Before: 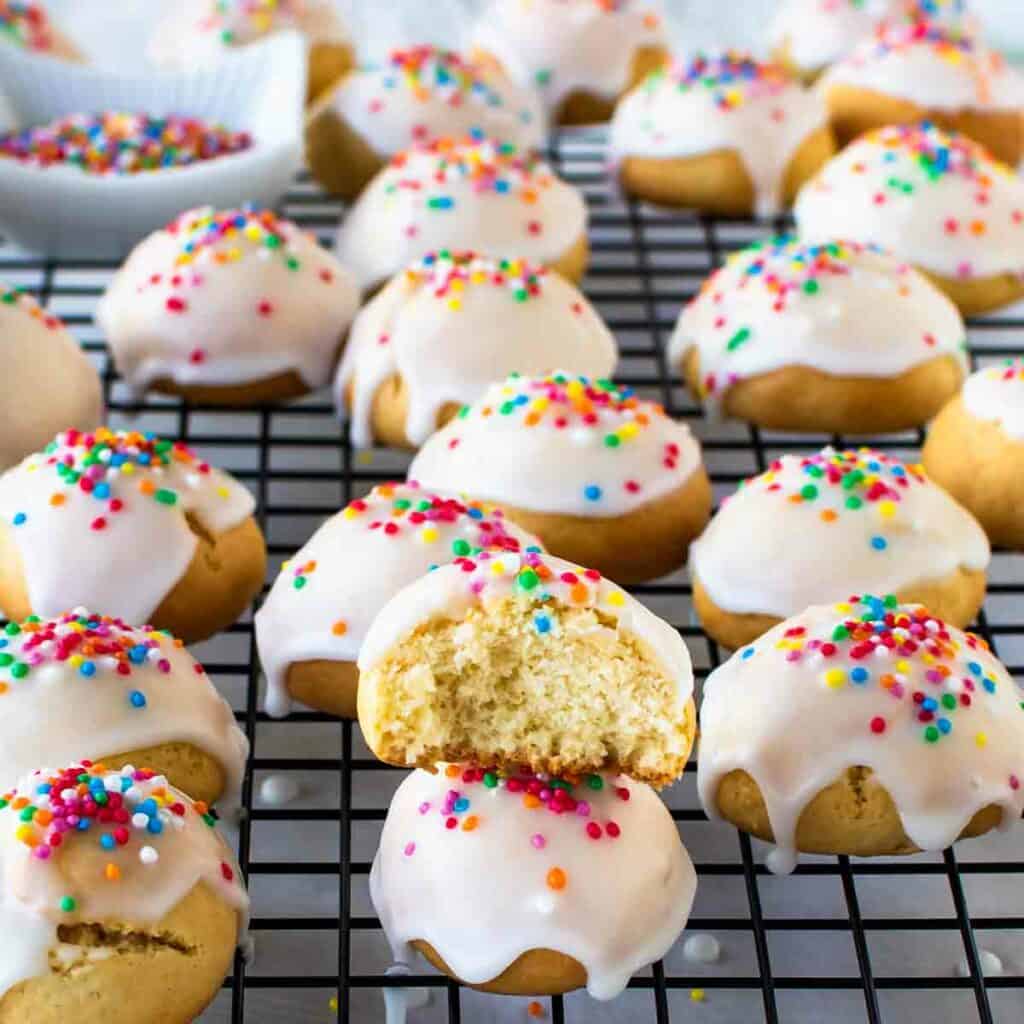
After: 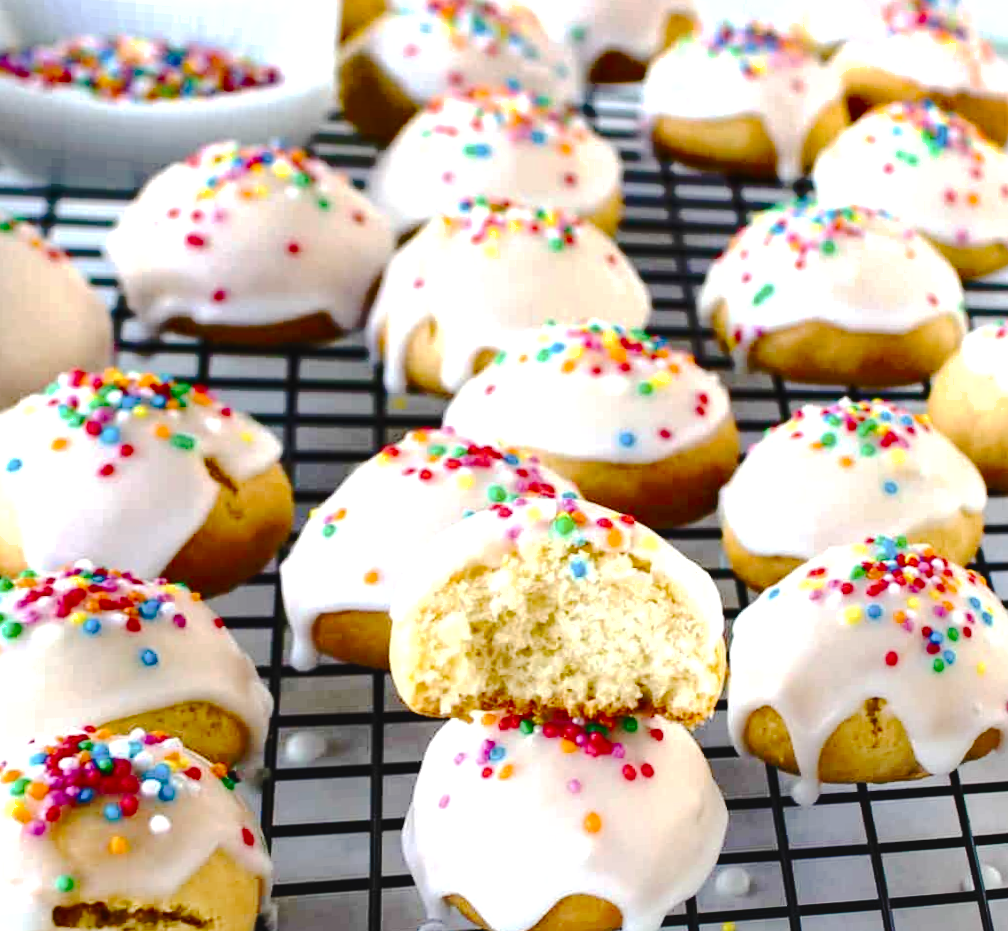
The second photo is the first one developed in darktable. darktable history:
rotate and perspective: rotation -0.013°, lens shift (vertical) -0.027, lens shift (horizontal) 0.178, crop left 0.016, crop right 0.989, crop top 0.082, crop bottom 0.918
tone curve: curves: ch0 [(0, 0) (0.003, 0.058) (0.011, 0.059) (0.025, 0.061) (0.044, 0.067) (0.069, 0.084) (0.1, 0.102) (0.136, 0.124) (0.177, 0.171) (0.224, 0.246) (0.277, 0.324) (0.335, 0.411) (0.399, 0.509) (0.468, 0.605) (0.543, 0.688) (0.623, 0.738) (0.709, 0.798) (0.801, 0.852) (0.898, 0.911) (1, 1)], preserve colors none
shadows and highlights: radius 264.75, soften with gaussian
exposure: black level correction -0.002, exposure 0.54 EV, compensate highlight preservation false
